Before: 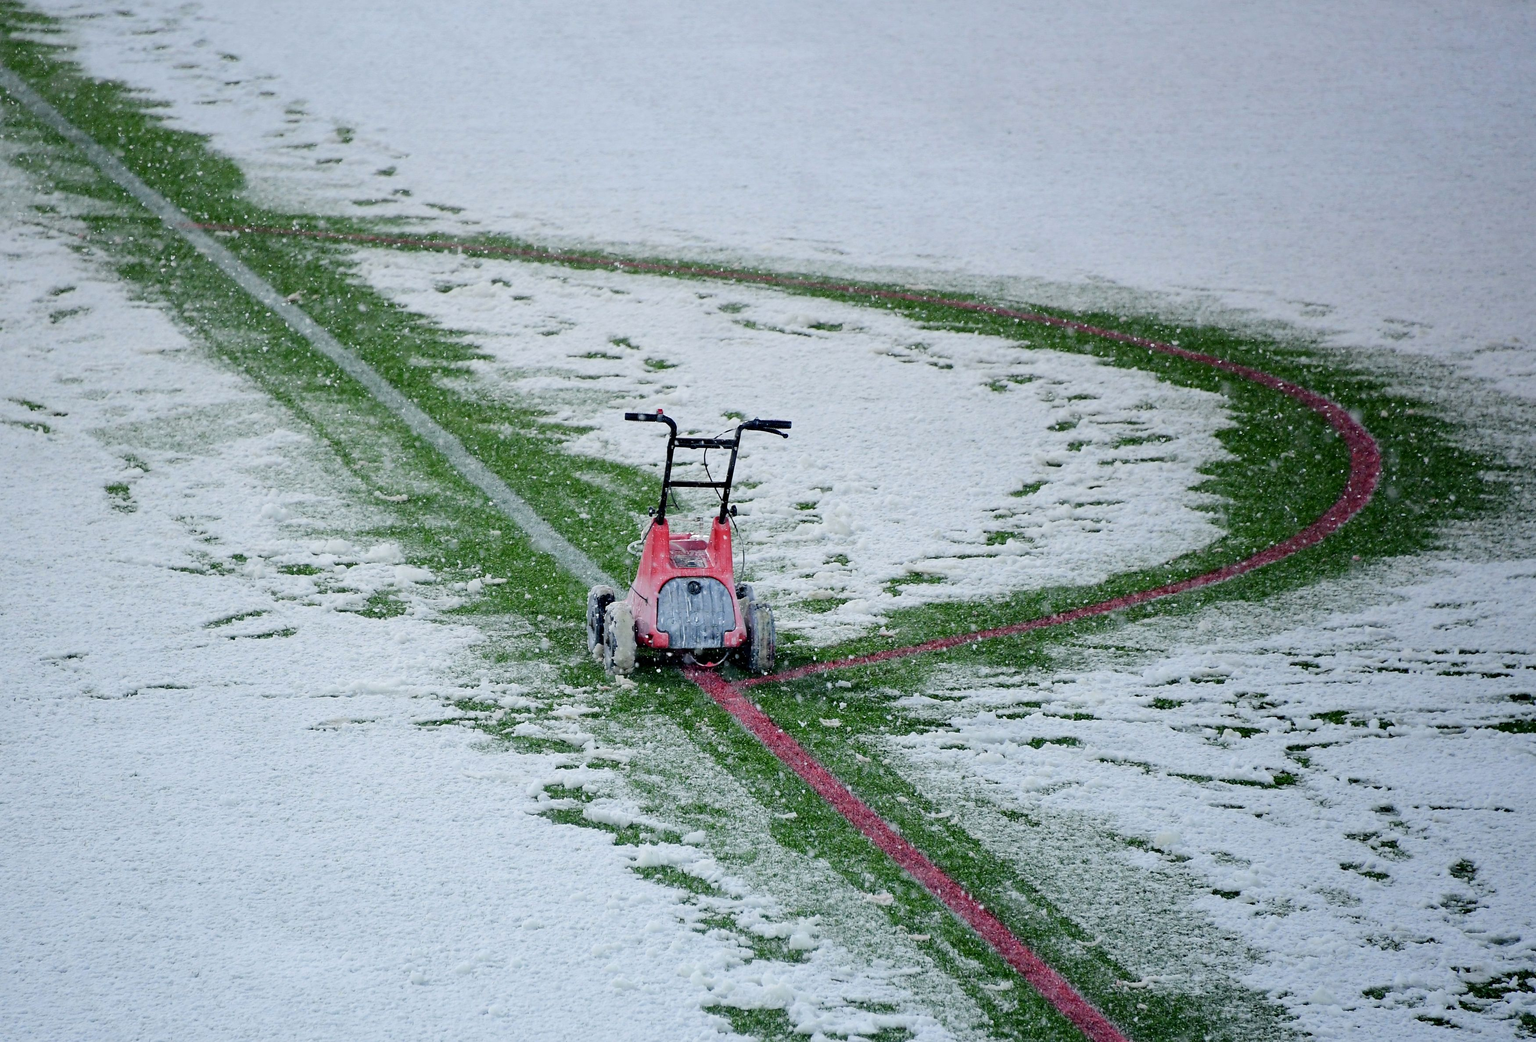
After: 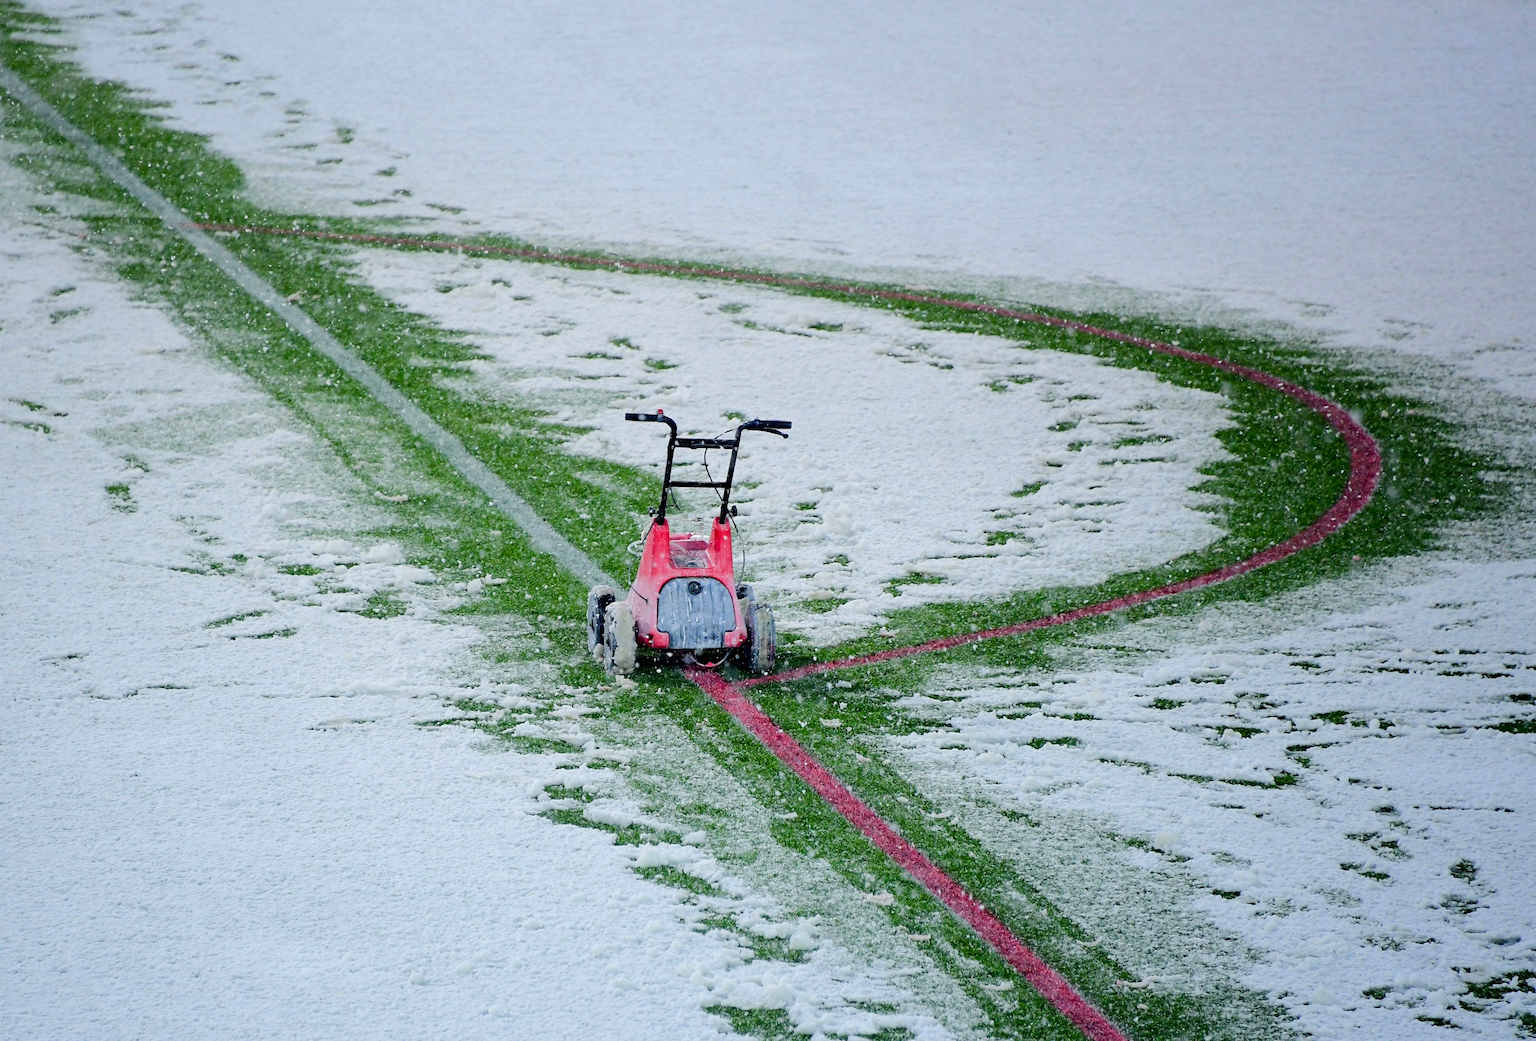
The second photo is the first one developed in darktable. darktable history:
color balance rgb: perceptual saturation grading › global saturation 15.033%, perceptual brilliance grading › mid-tones 10.84%, perceptual brilliance grading › shadows 15.802%, global vibrance 0.532%
